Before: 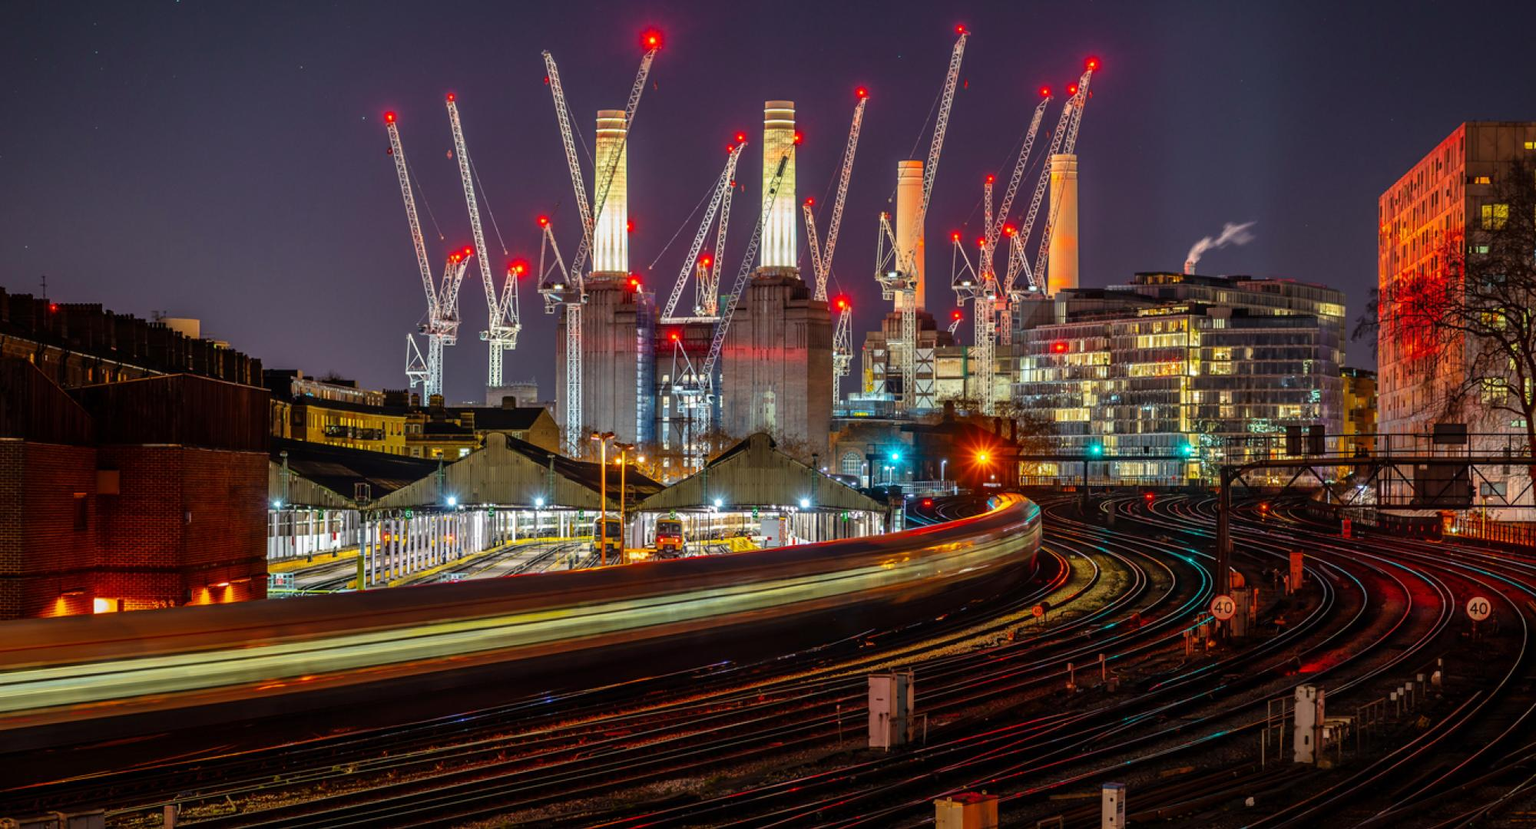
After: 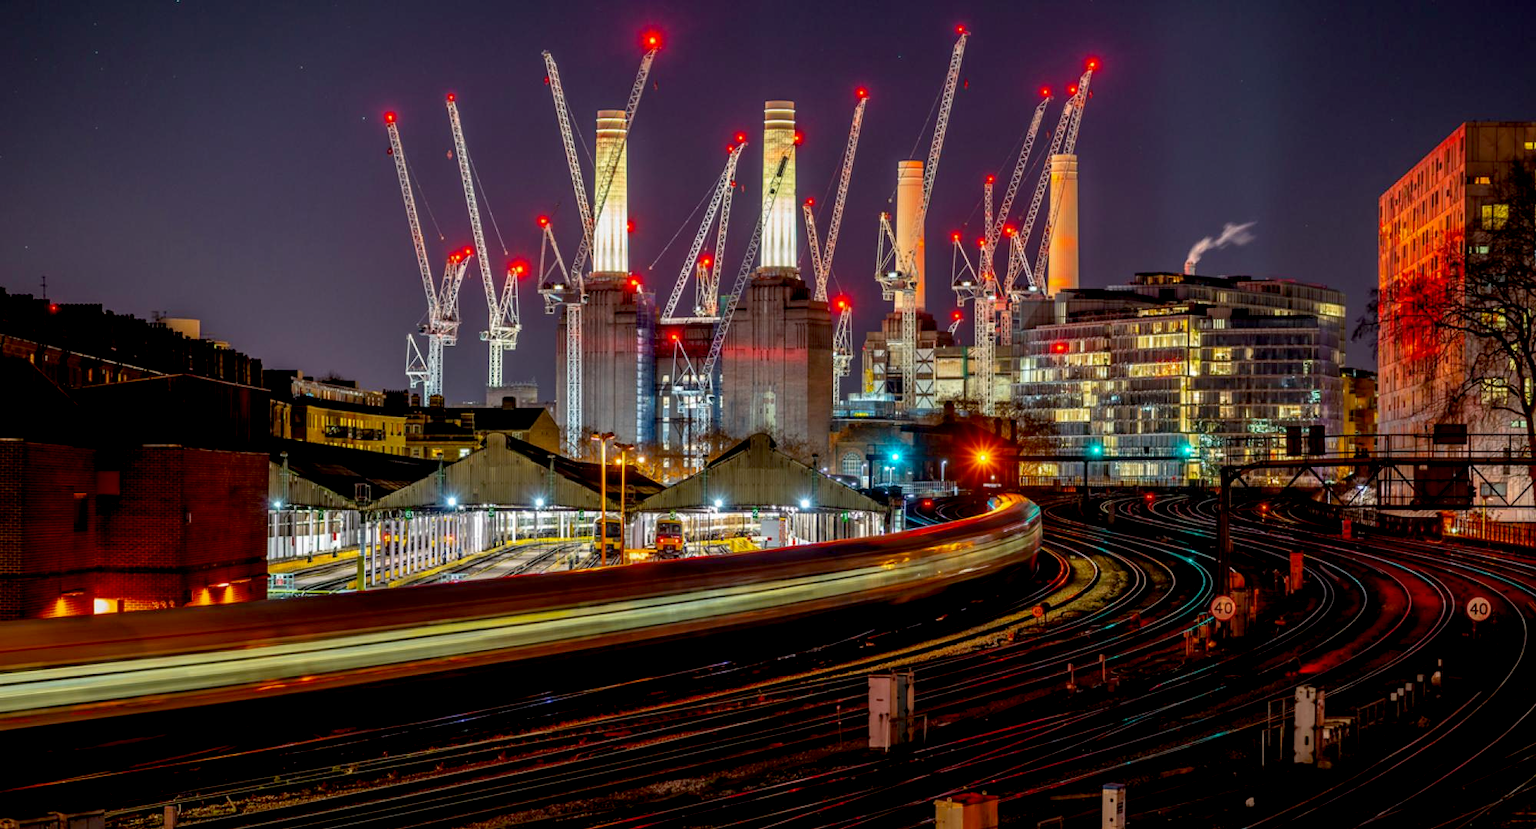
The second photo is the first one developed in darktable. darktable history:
exposure: black level correction 0.01, exposure 0.007 EV, compensate exposure bias true, compensate highlight preservation false
